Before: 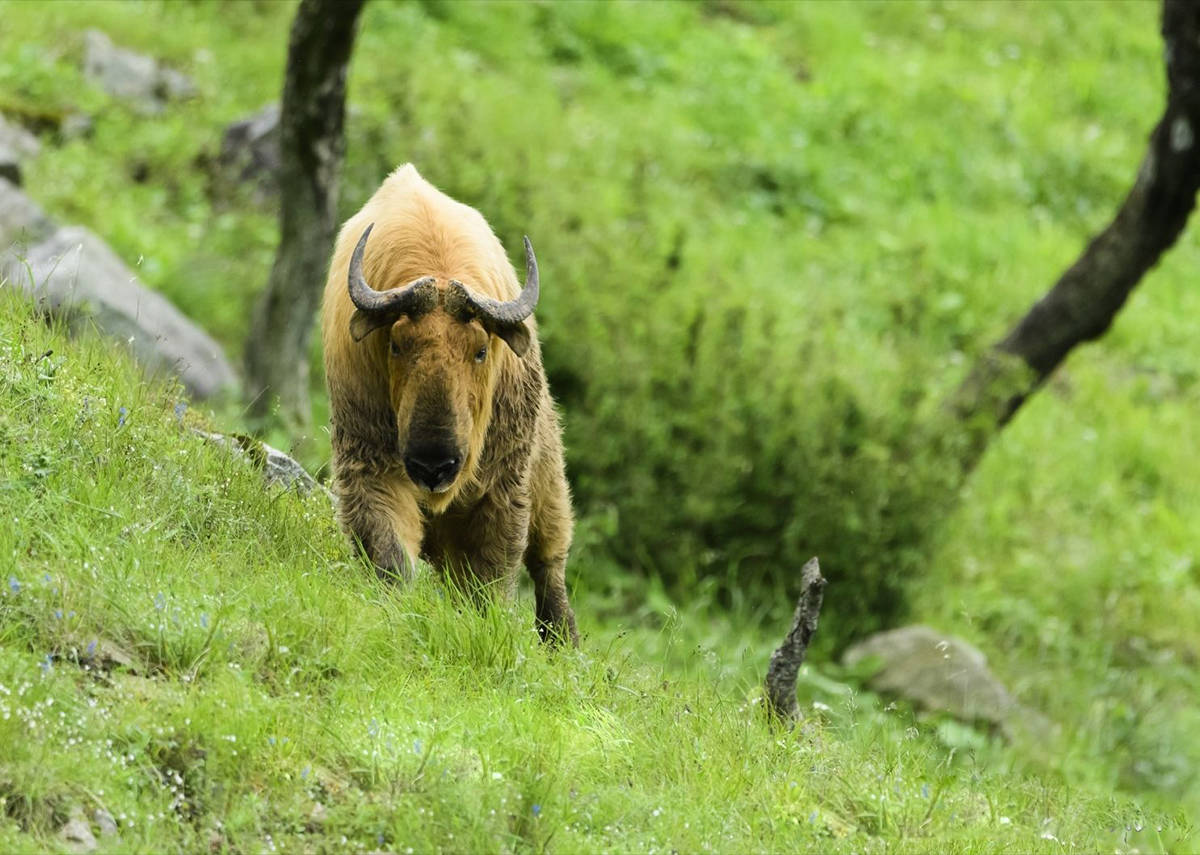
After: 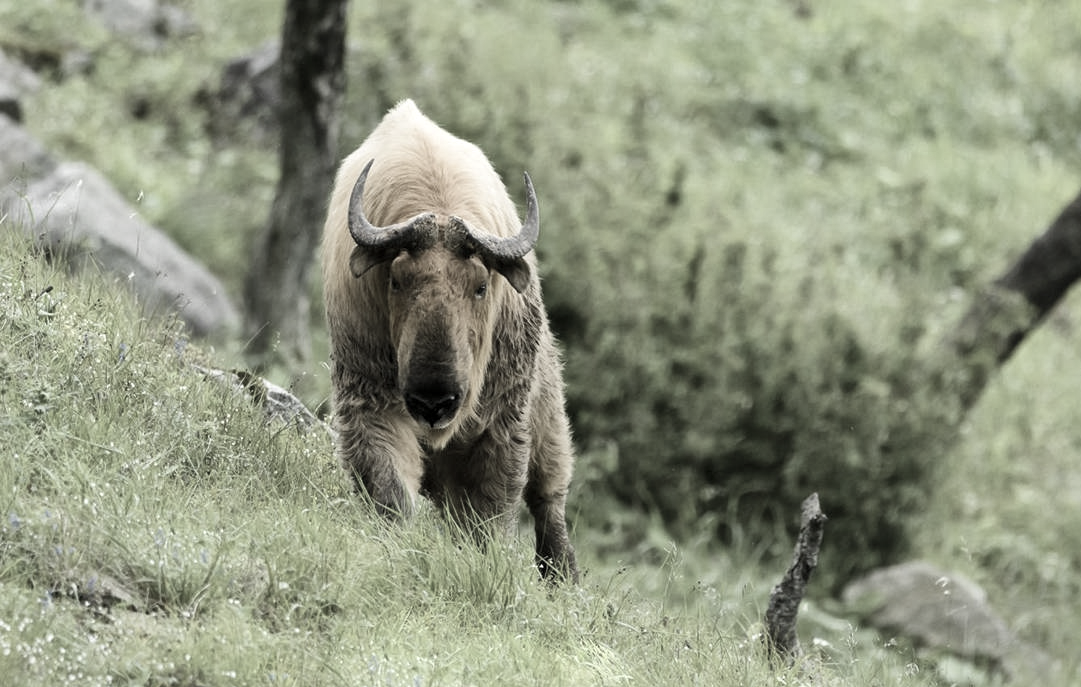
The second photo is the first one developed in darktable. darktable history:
local contrast: mode bilateral grid, contrast 20, coarseness 50, detail 130%, midtone range 0.2
crop: top 7.51%, right 9.836%, bottom 12.055%
color correction: highlights b* 0.066, saturation 0.284
base curve: preserve colors none
